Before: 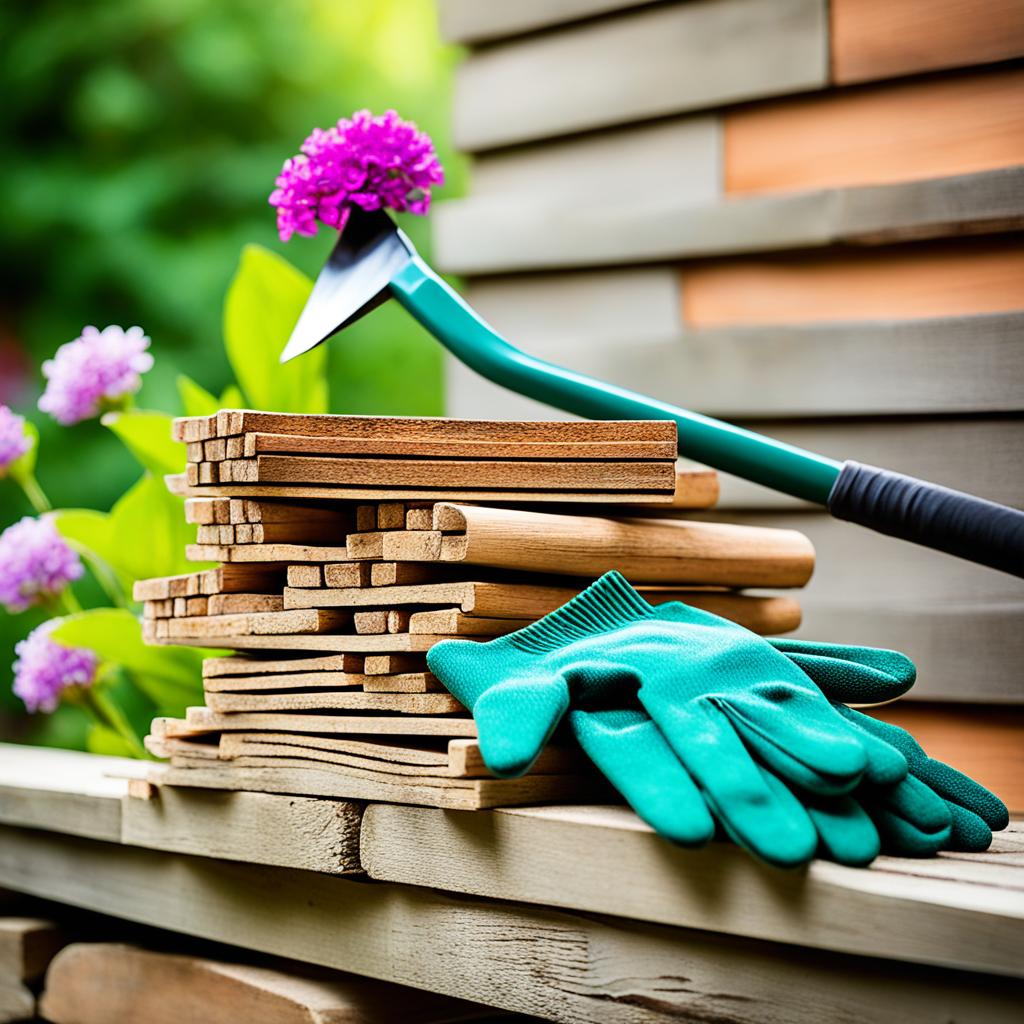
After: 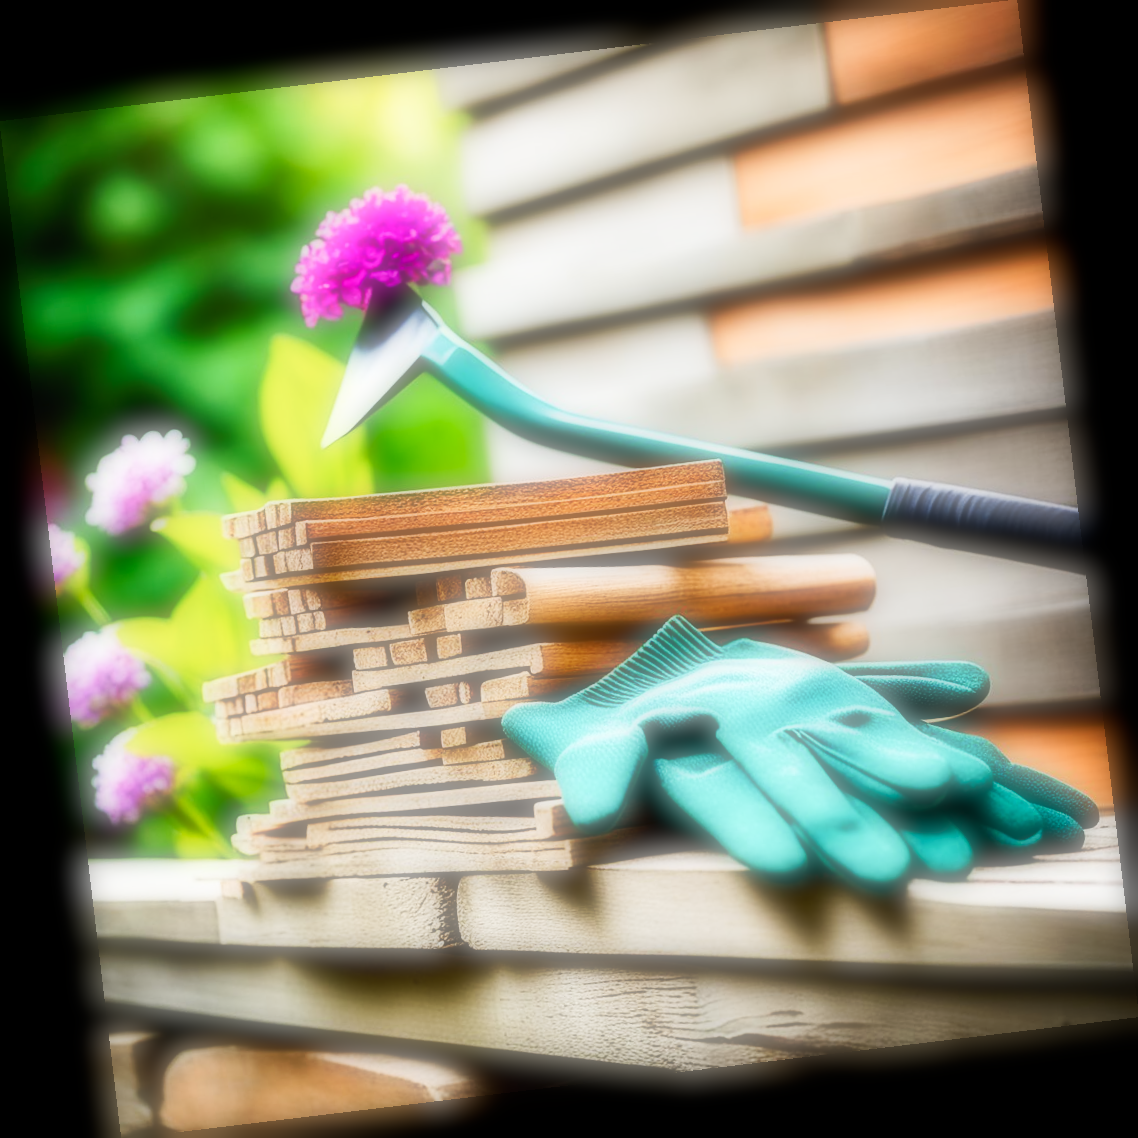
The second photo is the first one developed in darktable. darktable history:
tone curve: curves: ch0 [(0, 0) (0.003, 0.01) (0.011, 0.015) (0.025, 0.023) (0.044, 0.038) (0.069, 0.058) (0.1, 0.093) (0.136, 0.134) (0.177, 0.176) (0.224, 0.221) (0.277, 0.282) (0.335, 0.36) (0.399, 0.438) (0.468, 0.54) (0.543, 0.632) (0.623, 0.724) (0.709, 0.814) (0.801, 0.885) (0.898, 0.947) (1, 1)], preserve colors none
soften: on, module defaults
rotate and perspective: rotation -6.83°, automatic cropping off
